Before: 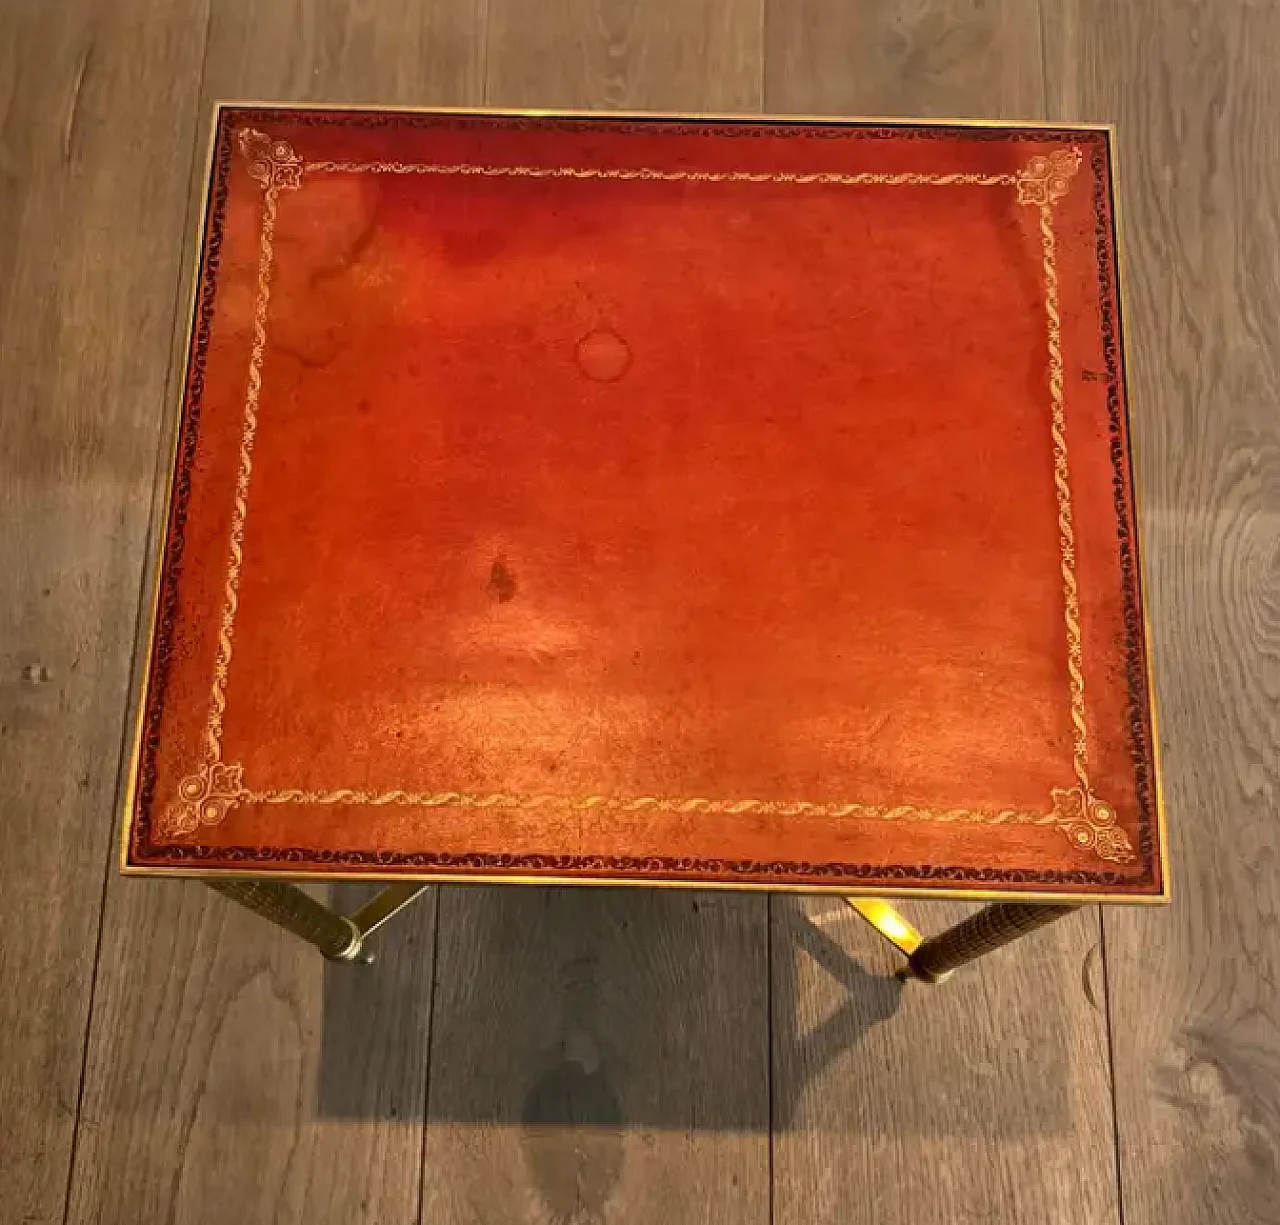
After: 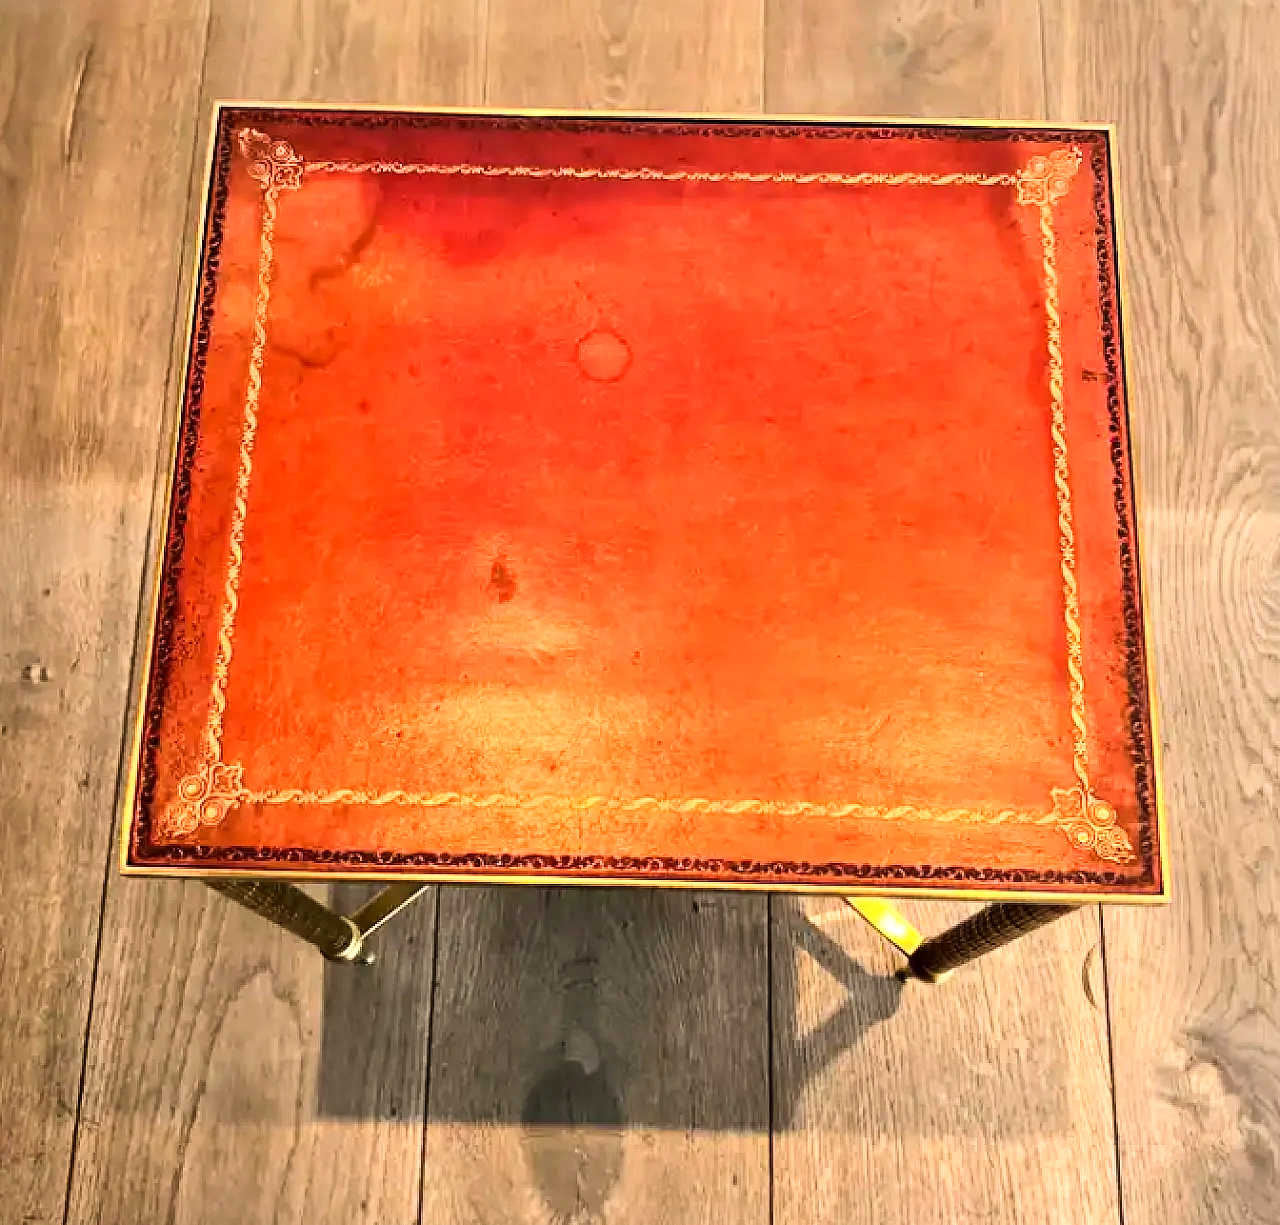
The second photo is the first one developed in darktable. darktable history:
local contrast: mode bilateral grid, contrast 19, coarseness 49, detail 119%, midtone range 0.2
base curve: curves: ch0 [(0, 0) (0.007, 0.004) (0.027, 0.03) (0.046, 0.07) (0.207, 0.54) (0.442, 0.872) (0.673, 0.972) (1, 1)]
